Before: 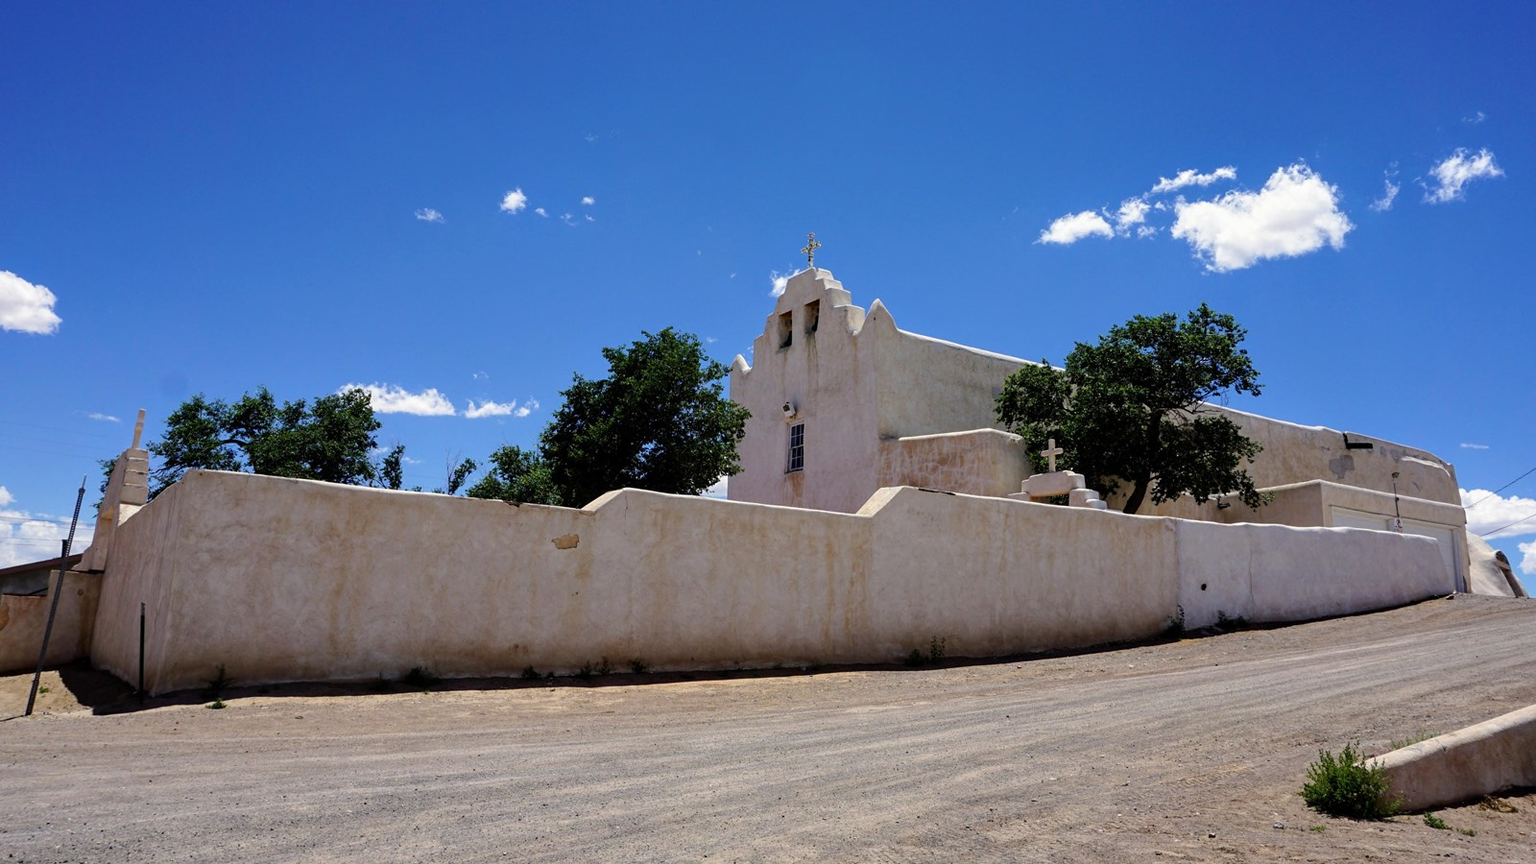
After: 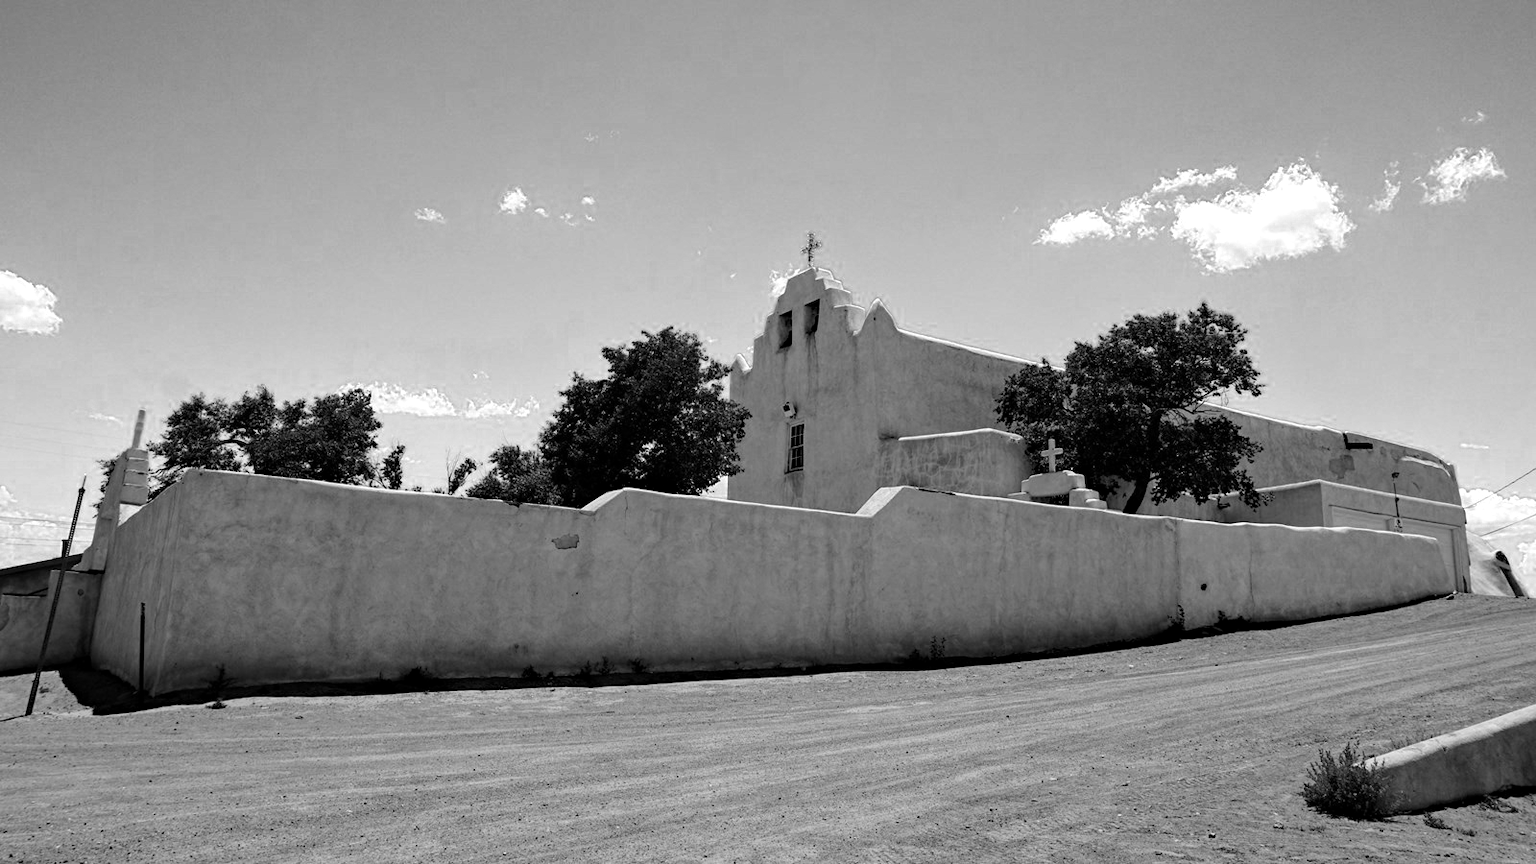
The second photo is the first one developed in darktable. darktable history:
color zones: curves: ch0 [(0, 0.613) (0.01, 0.613) (0.245, 0.448) (0.498, 0.529) (0.642, 0.665) (0.879, 0.777) (0.99, 0.613)]; ch1 [(0, 0) (0.143, 0) (0.286, 0) (0.429, 0) (0.571, 0) (0.714, 0) (0.857, 0)]
contrast brightness saturation: saturation -0.05
haze removal: strength 0.294, distance 0.257, compatibility mode true, adaptive false
color balance rgb: linear chroma grading › global chroma 9.72%, perceptual saturation grading › global saturation 0.669%, perceptual saturation grading › highlights -30.919%, perceptual saturation grading › shadows 20.021%
